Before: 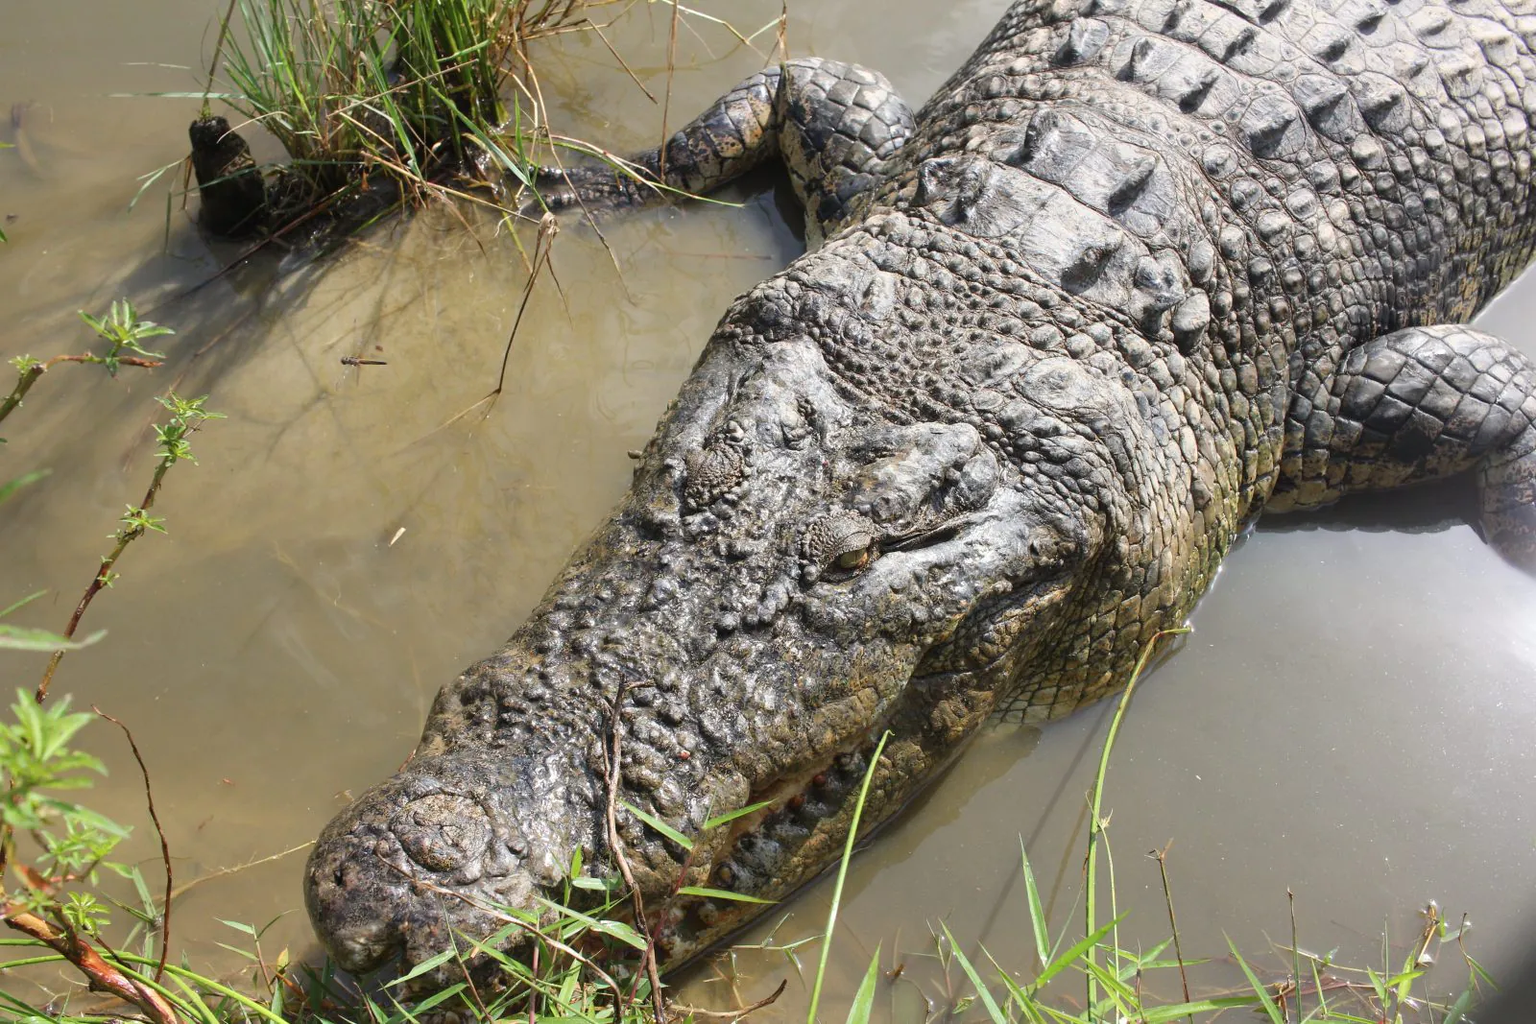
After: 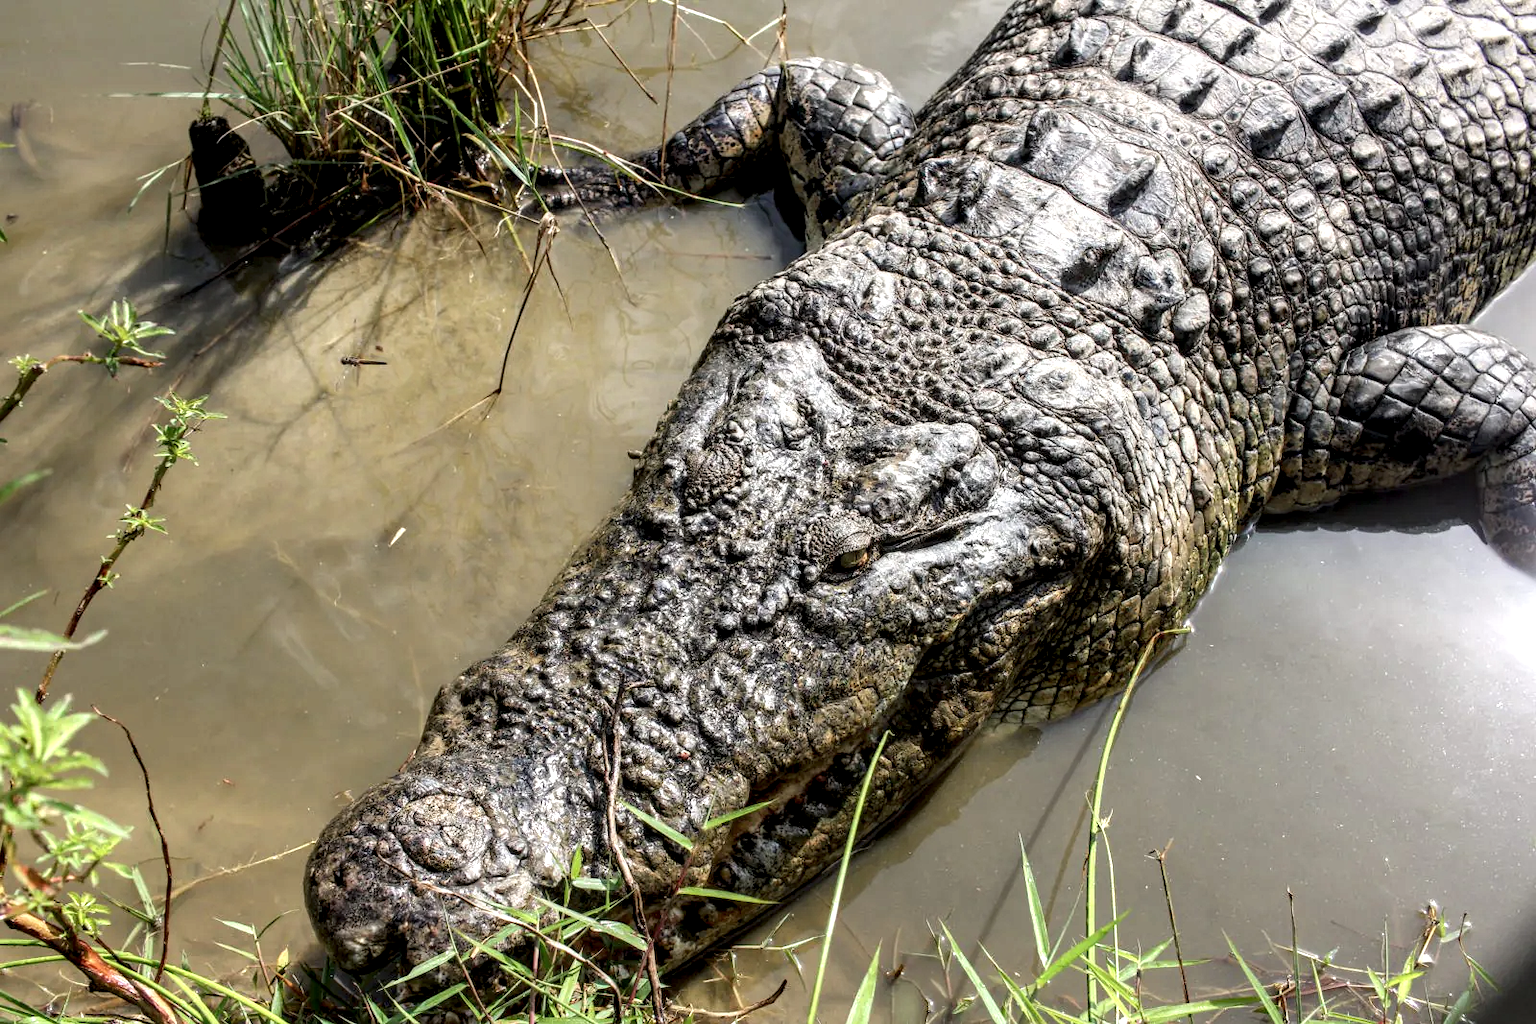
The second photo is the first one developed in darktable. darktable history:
local contrast: highlights 18%, detail 187%
